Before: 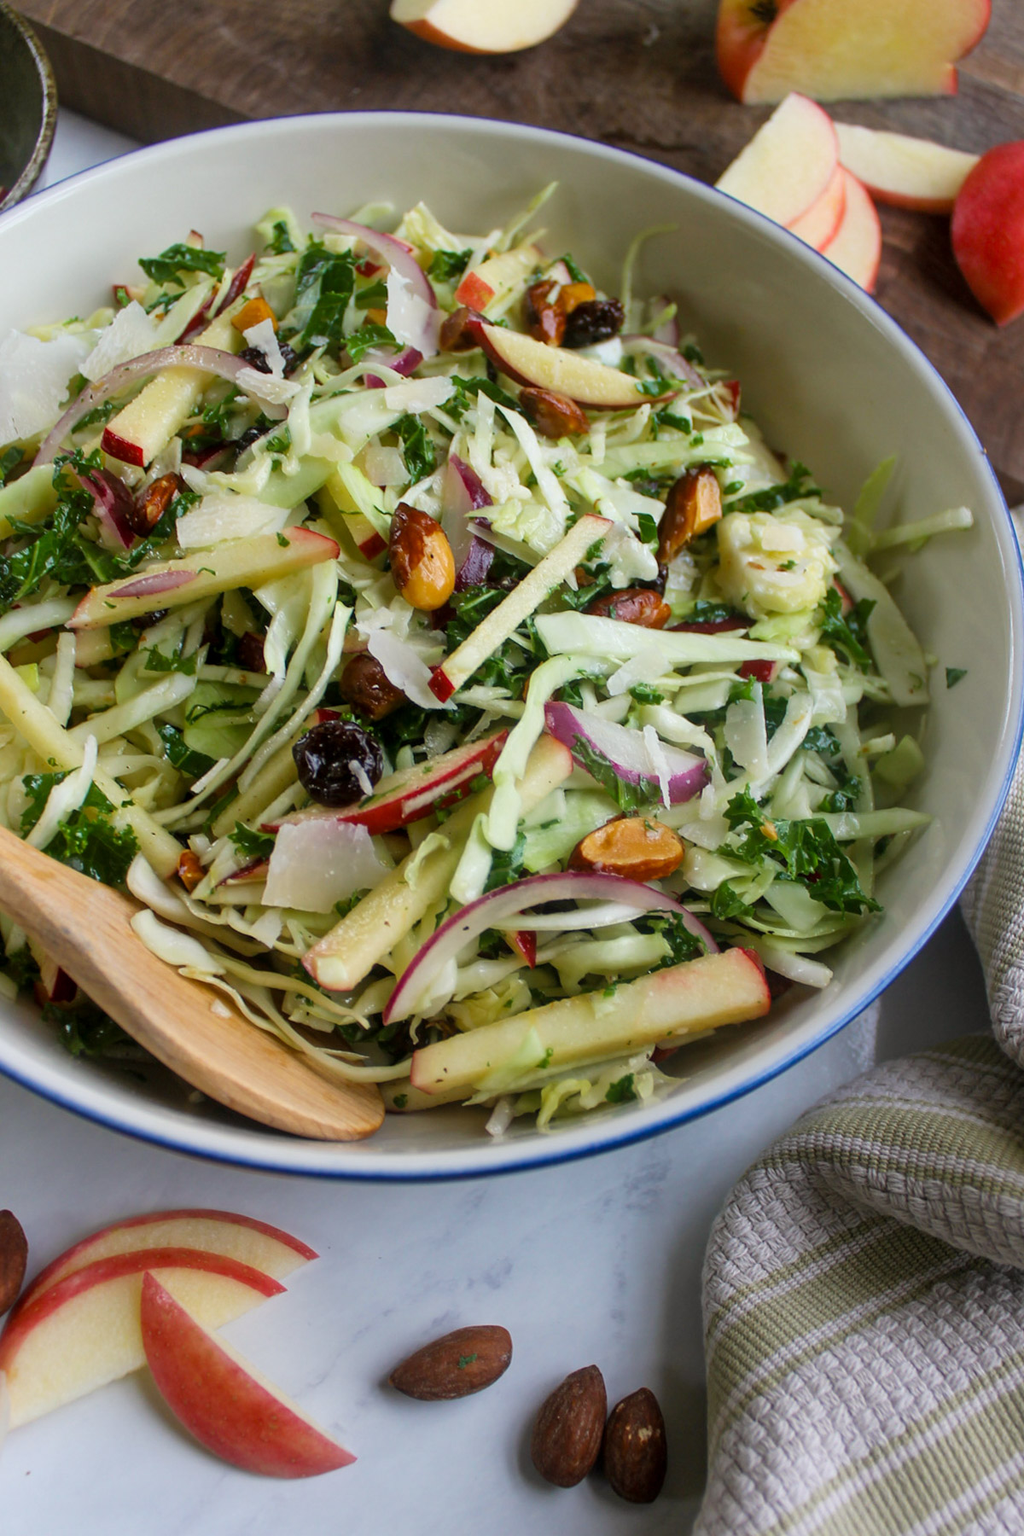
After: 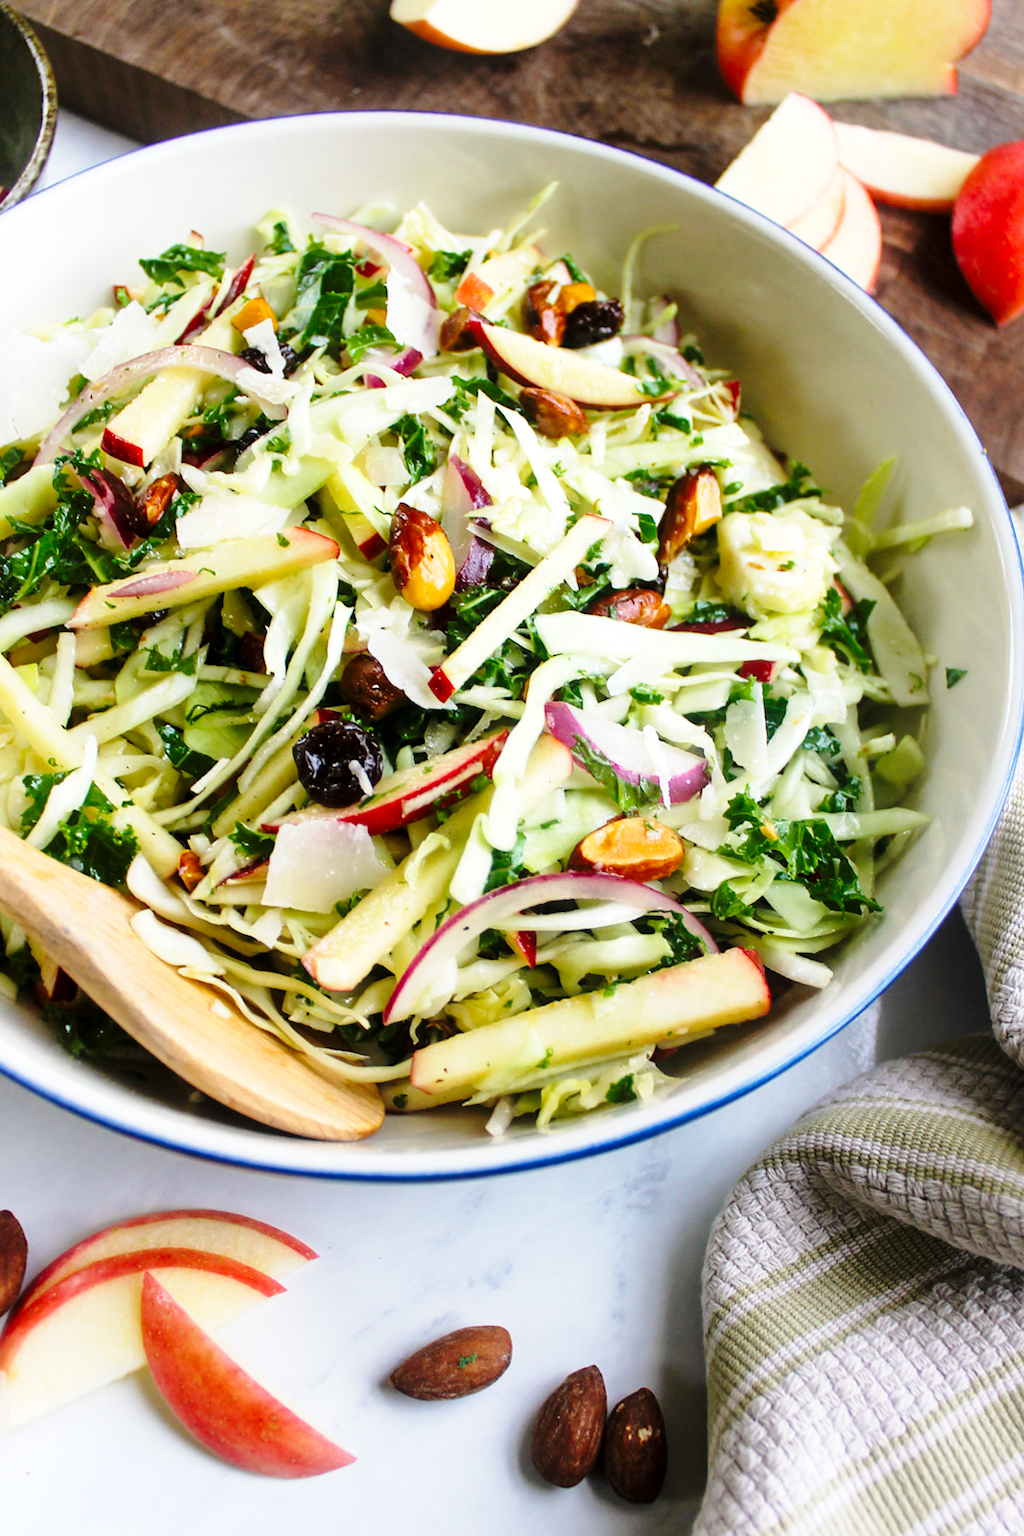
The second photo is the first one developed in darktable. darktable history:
tone equalizer: -8 EV -0.426 EV, -7 EV -0.419 EV, -6 EV -0.345 EV, -5 EV -0.227 EV, -3 EV 0.198 EV, -2 EV 0.343 EV, -1 EV 0.378 EV, +0 EV 0.395 EV, mask exposure compensation -0.503 EV
base curve: curves: ch0 [(0, 0) (0.028, 0.03) (0.121, 0.232) (0.46, 0.748) (0.859, 0.968) (1, 1)], preserve colors none
